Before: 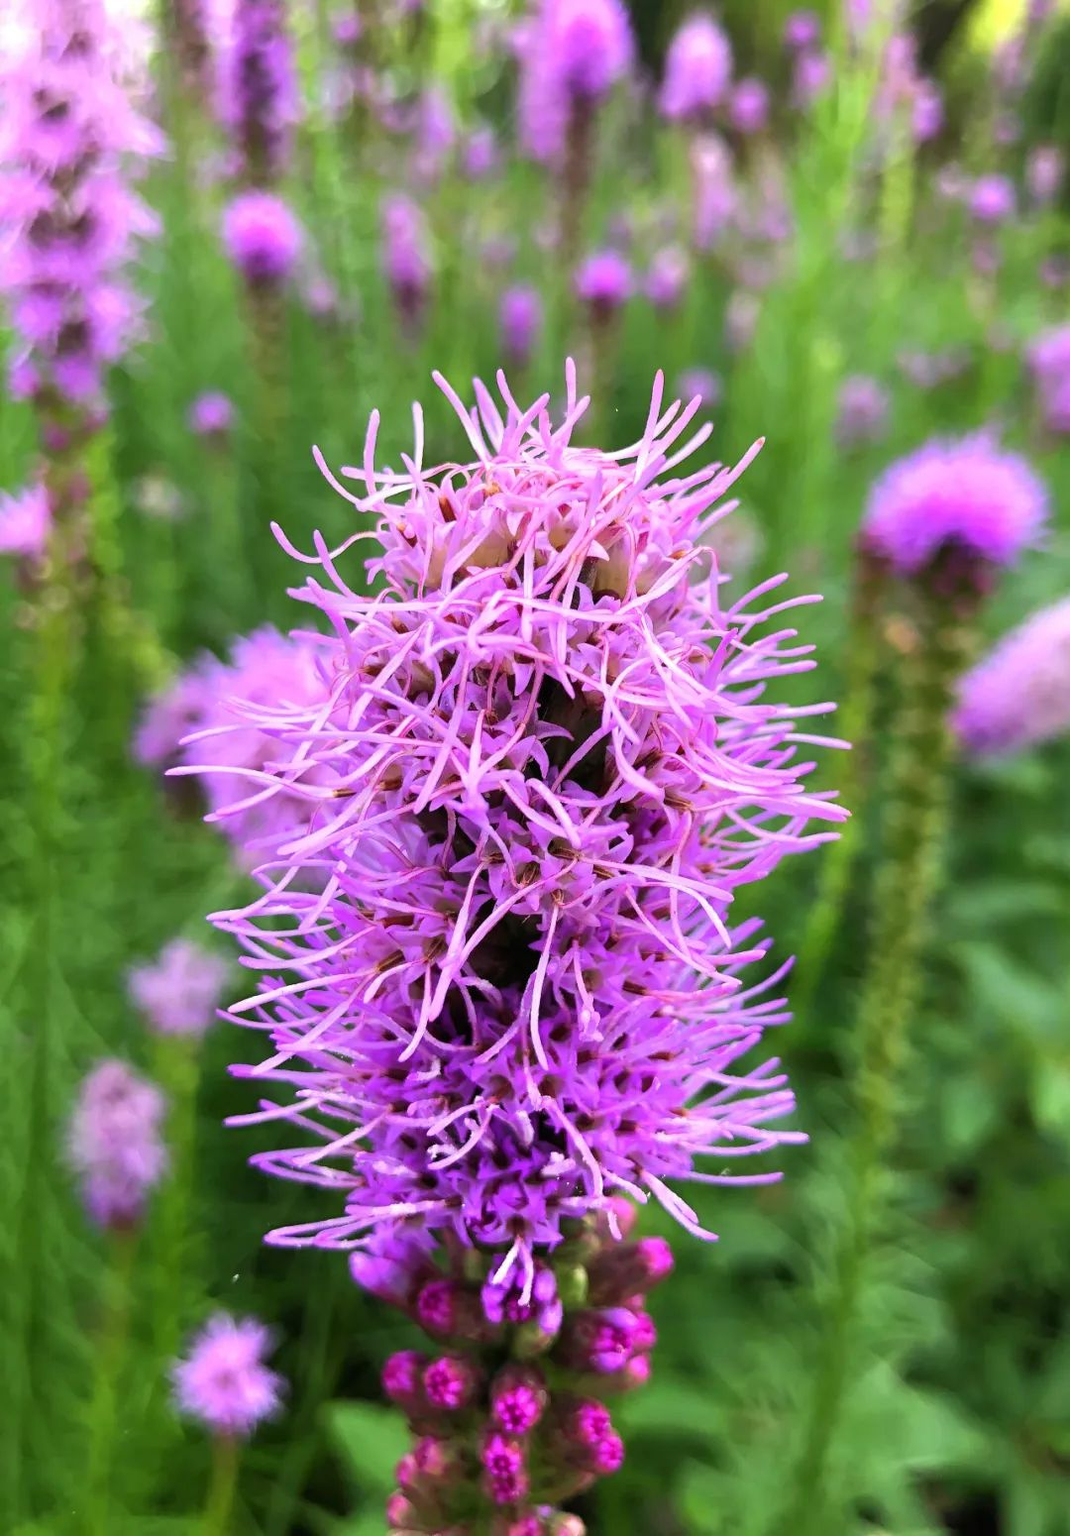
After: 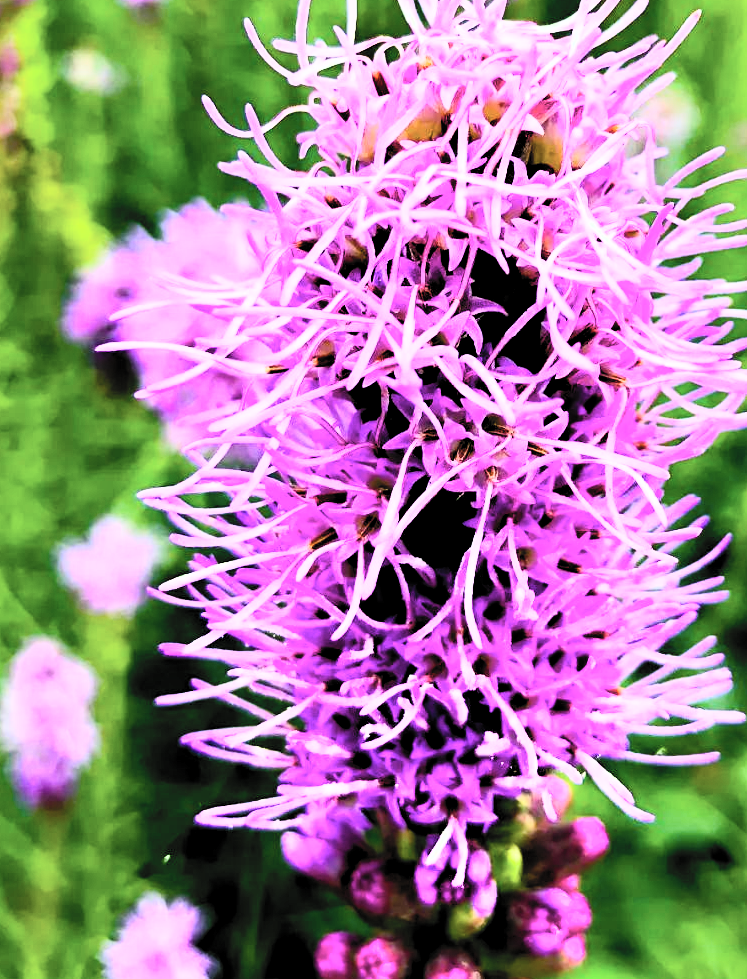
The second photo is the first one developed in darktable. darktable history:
color balance rgb: shadows lift › chroma 2.019%, shadows lift › hue 182.84°, perceptual saturation grading › global saturation 36.354%, perceptual saturation grading › shadows 34.846%
color correction: highlights b* -0.022
crop: left 6.581%, top 27.808%, right 24.232%, bottom 9.024%
haze removal: strength 0.017, distance 0.245, adaptive false
contrast equalizer: y [[0.6 ×6], [0.55 ×6], [0 ×6], [0 ×6], [0 ×6]]
filmic rgb: middle gray luminance 12.63%, black relative exposure -10.09 EV, white relative exposure 3.47 EV, target black luminance 0%, hardness 5.73, latitude 44.97%, contrast 1.227, highlights saturation mix 5.82%, shadows ↔ highlights balance 27.38%
contrast brightness saturation: contrast 0.382, brightness 0.52
